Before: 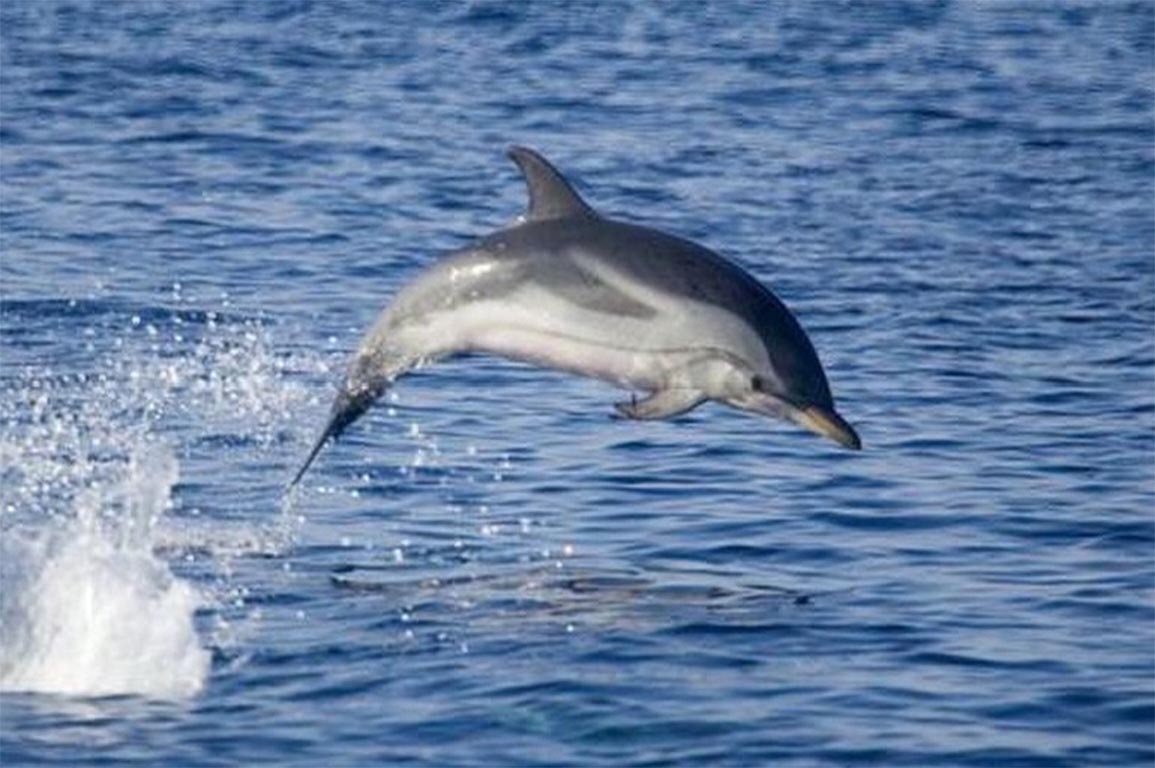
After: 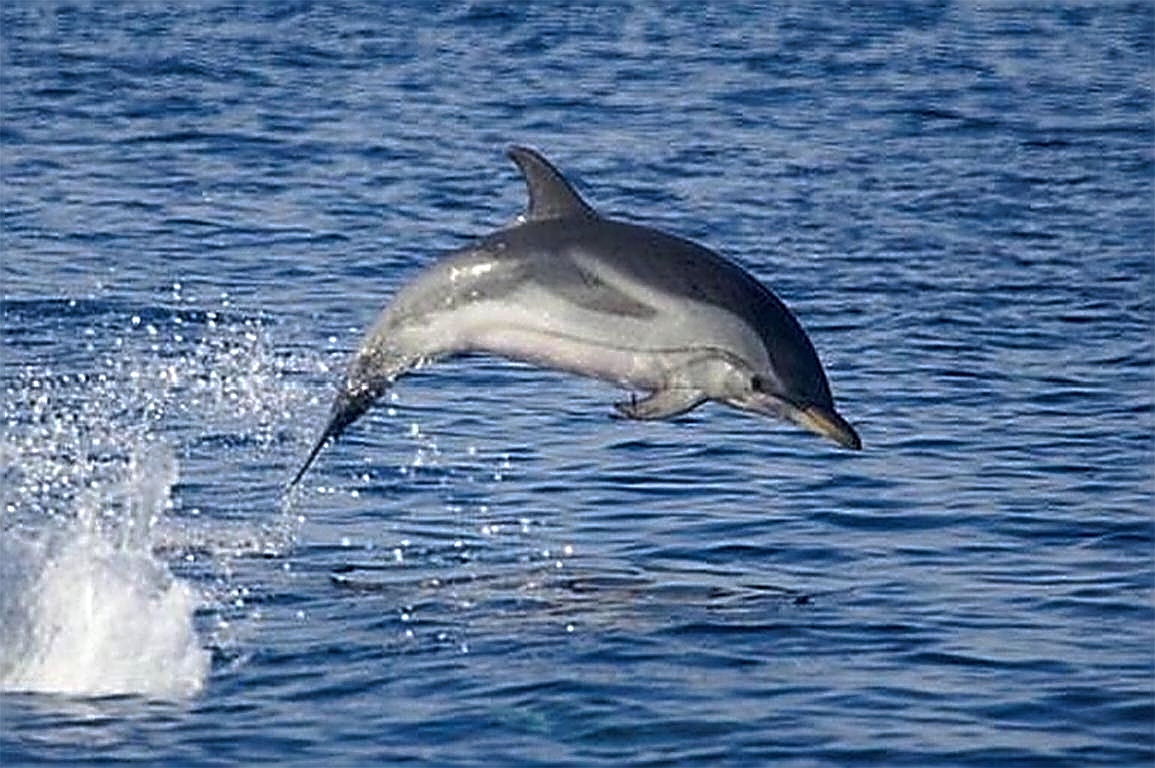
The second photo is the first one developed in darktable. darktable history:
tone curve: curves: ch0 [(0, 0) (0.003, 0.002) (0.011, 0.009) (0.025, 0.021) (0.044, 0.037) (0.069, 0.058) (0.1, 0.084) (0.136, 0.114) (0.177, 0.149) (0.224, 0.188) (0.277, 0.232) (0.335, 0.281) (0.399, 0.341) (0.468, 0.416) (0.543, 0.496) (0.623, 0.574) (0.709, 0.659) (0.801, 0.754) (0.898, 0.876) (1, 1)], preserve colors none
sharpen: amount 1.861
